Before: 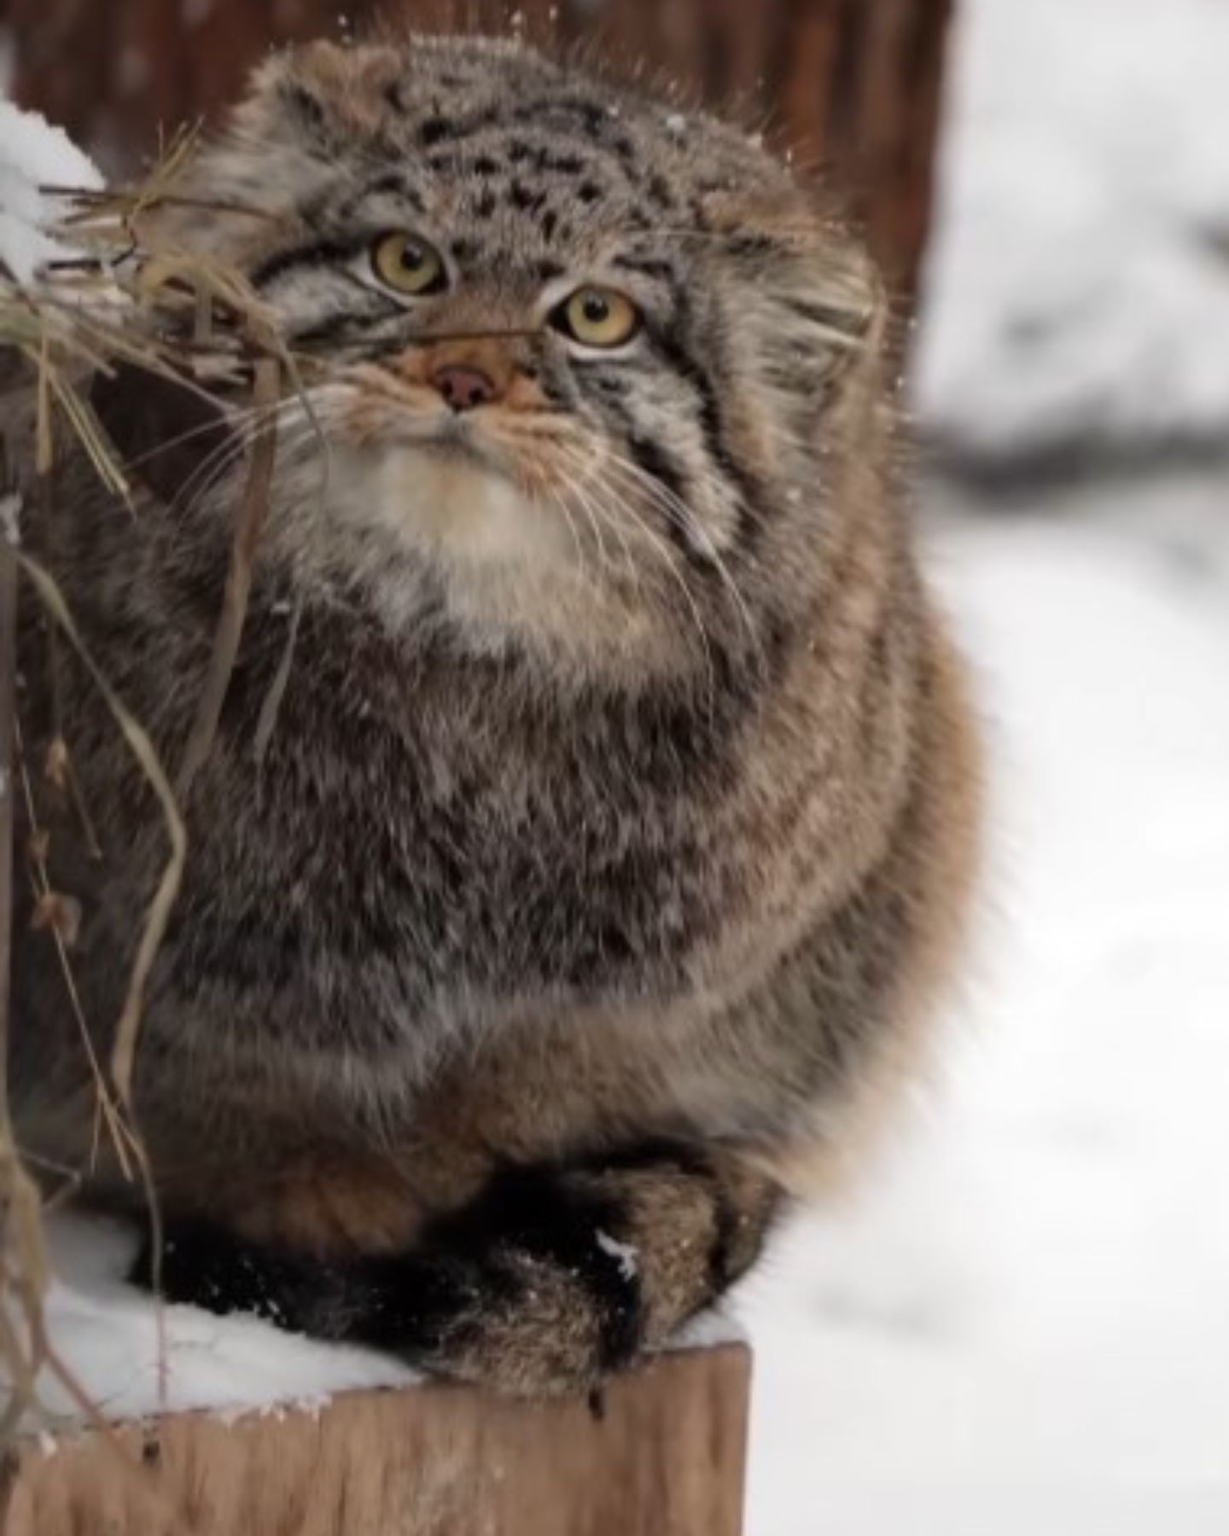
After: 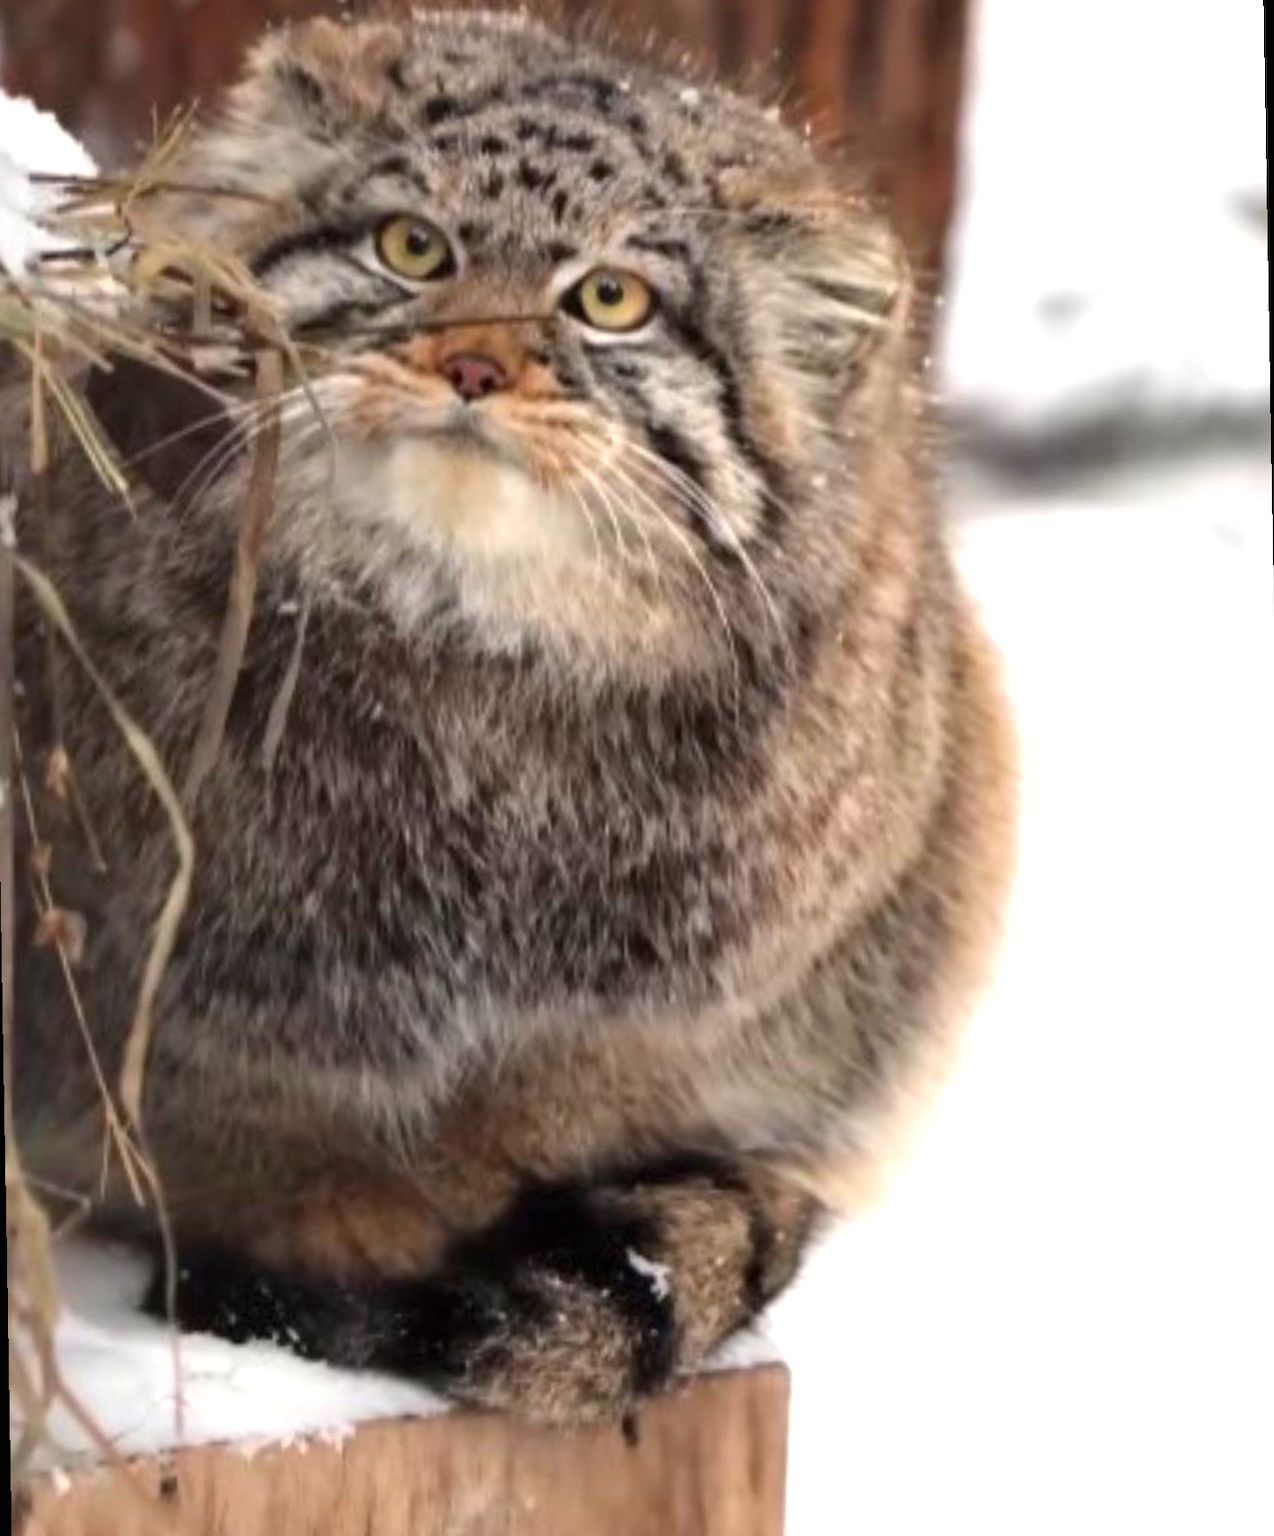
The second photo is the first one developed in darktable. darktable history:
rotate and perspective: rotation -1°, crop left 0.011, crop right 0.989, crop top 0.025, crop bottom 0.975
exposure: black level correction 0, exposure 1 EV, compensate exposure bias true, compensate highlight preservation false
contrast brightness saturation: saturation 0.13
